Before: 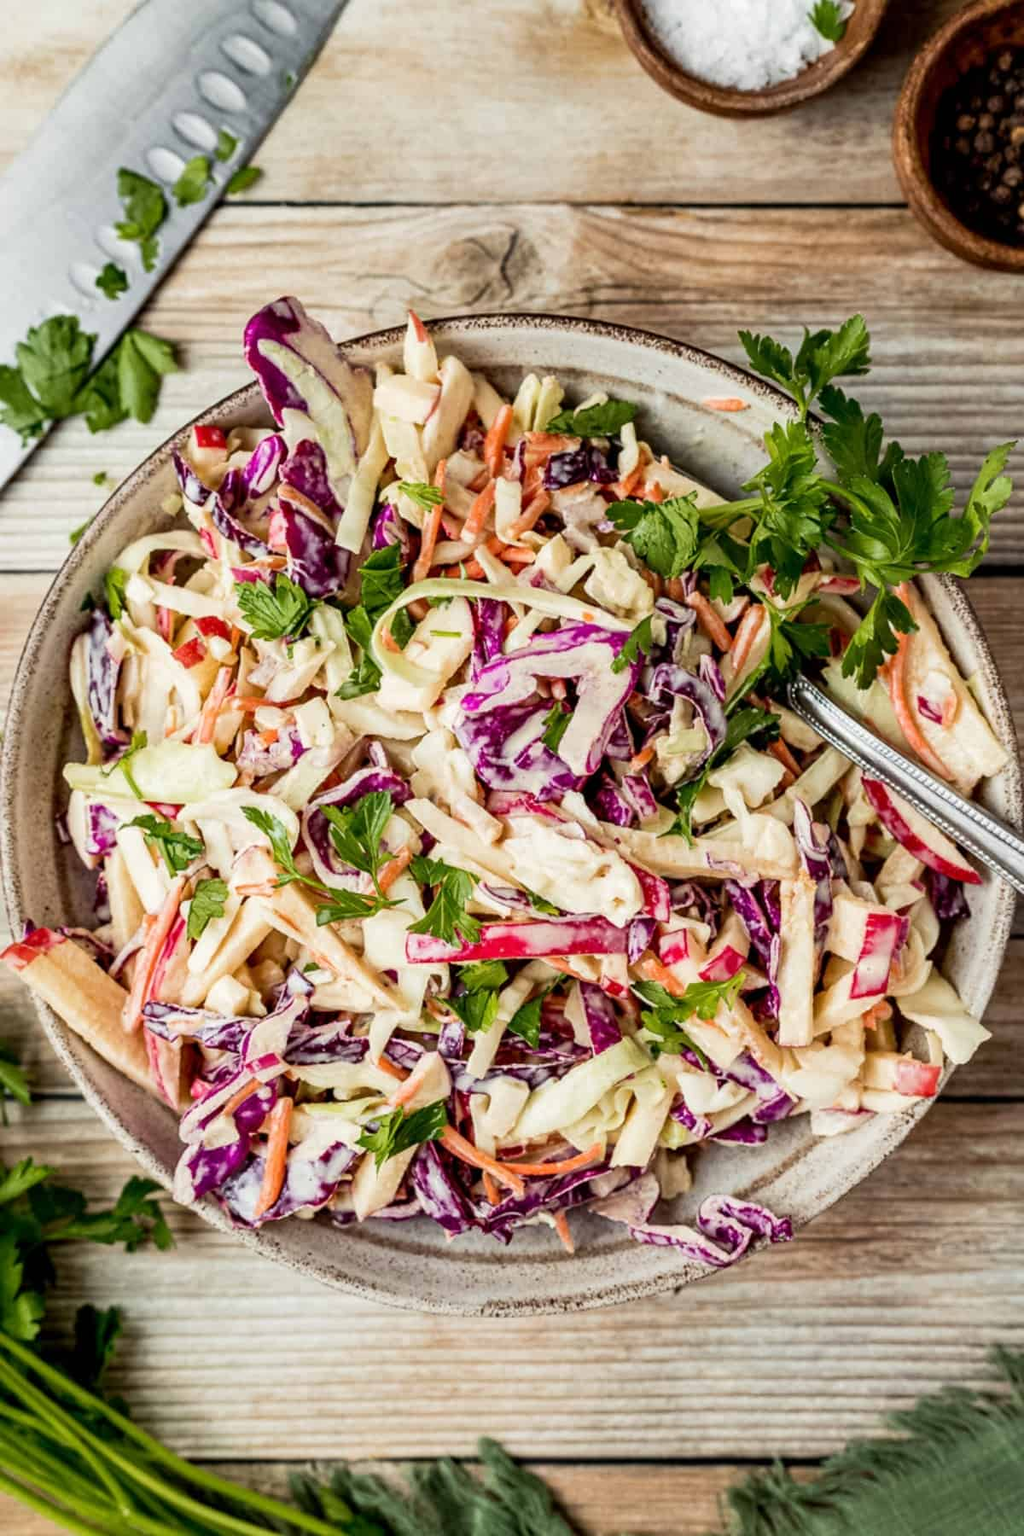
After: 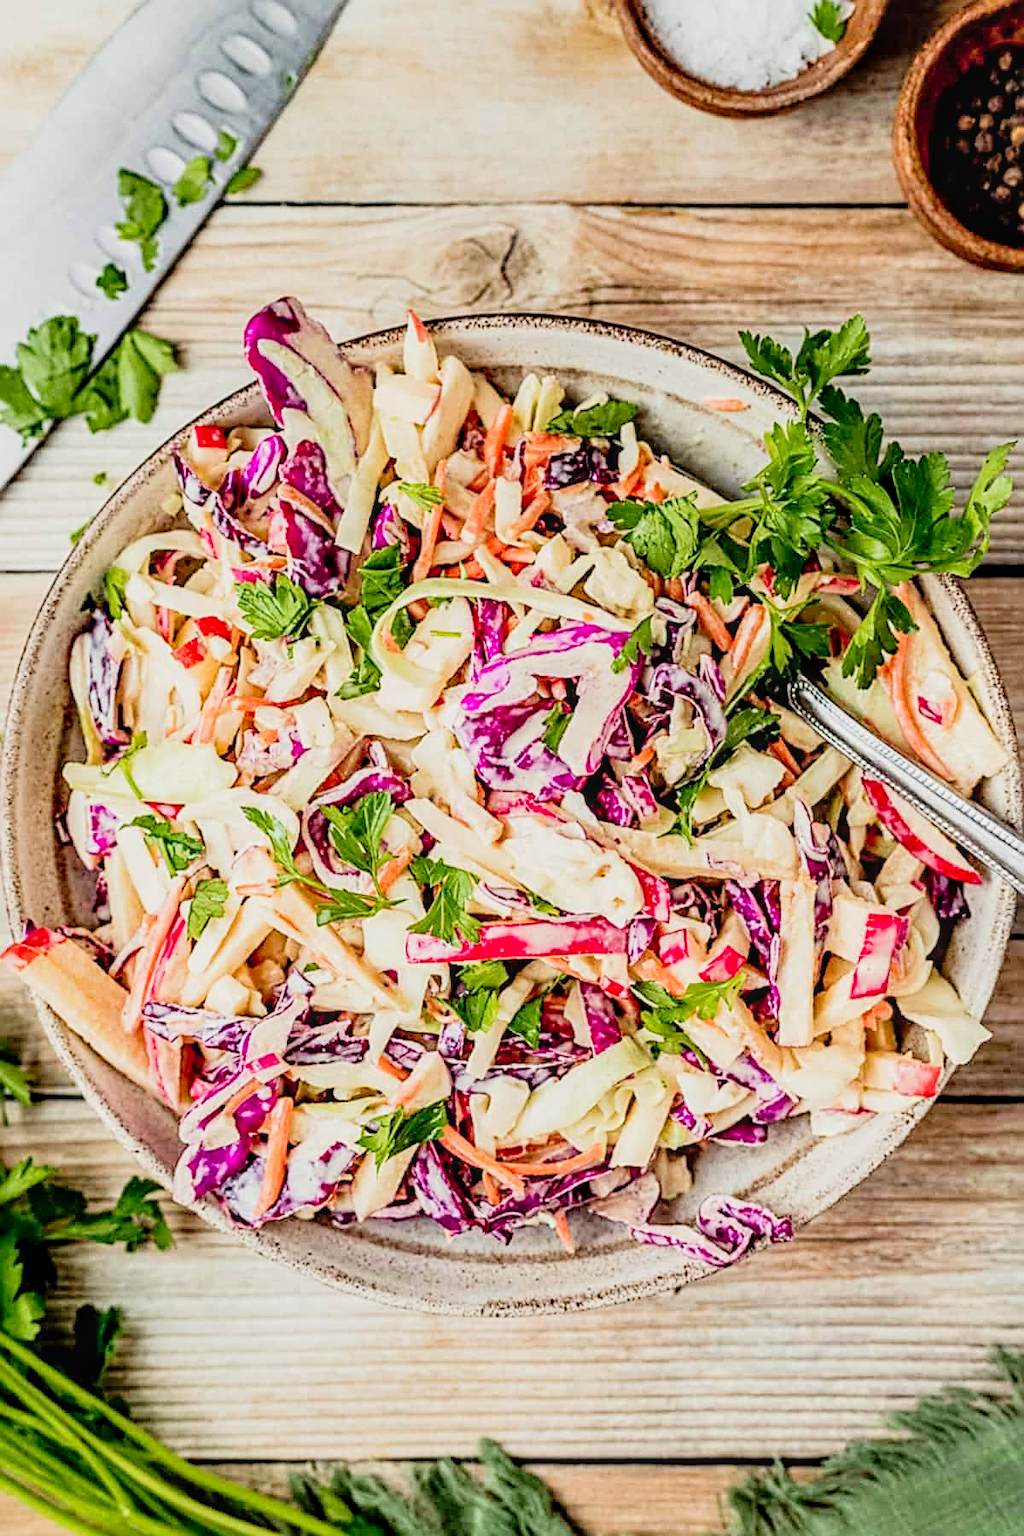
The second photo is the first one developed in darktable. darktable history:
local contrast: on, module defaults
filmic rgb: black relative exposure -7.65 EV, white relative exposure 4.56 EV, hardness 3.61
sharpen: radius 2.676, amount 0.669
levels: levels [0, 0.397, 0.955]
